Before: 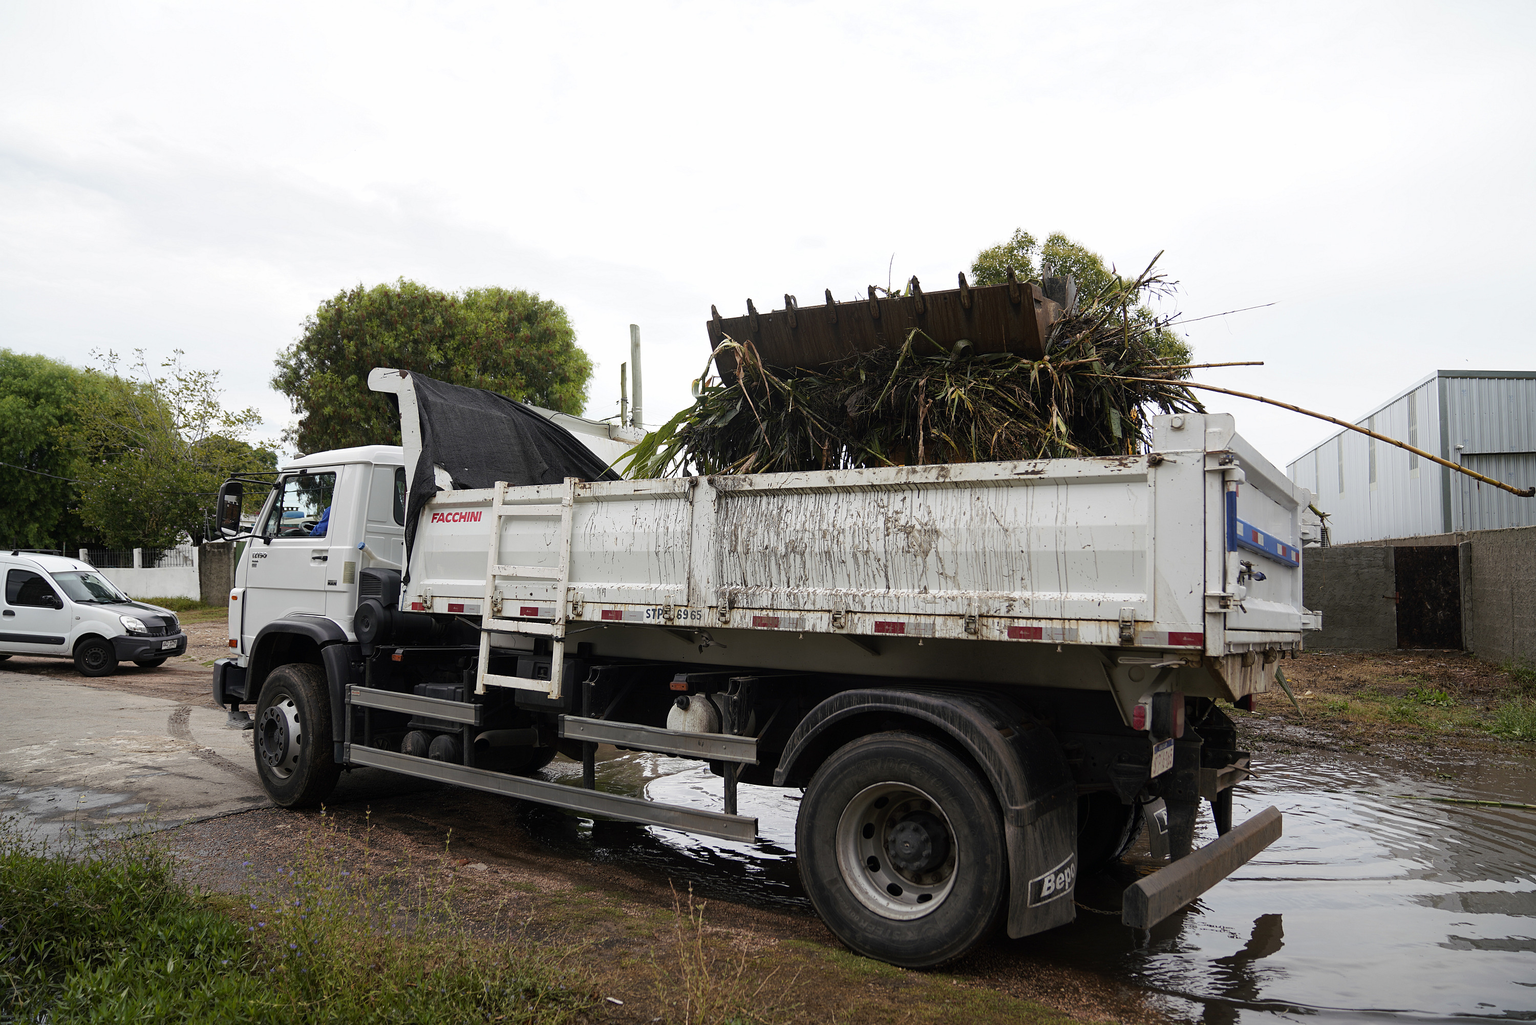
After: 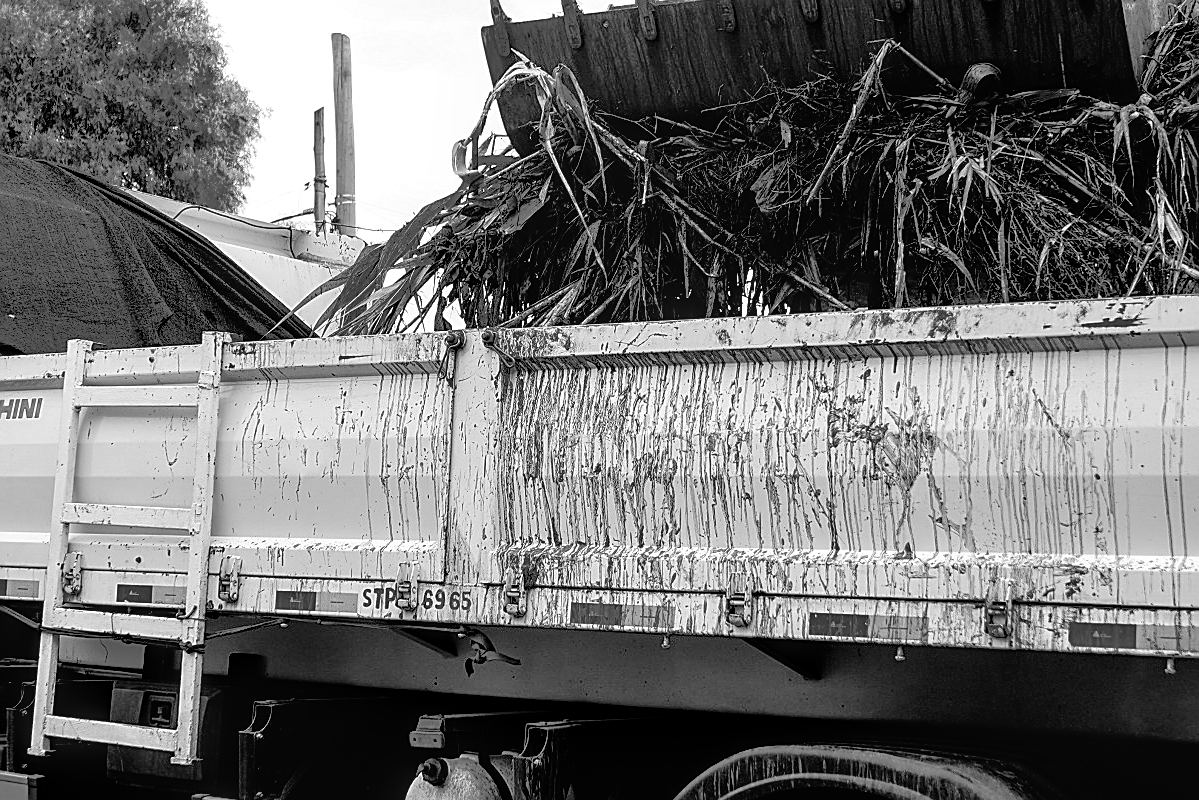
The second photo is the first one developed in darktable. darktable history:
exposure: black level correction 0.002, exposure 0.15 EV, compensate highlight preservation false
sharpen: on, module defaults
local contrast: detail 142%
crop: left 30%, top 30%, right 30%, bottom 30%
tone equalizer: -8 EV -0.528 EV, -7 EV -0.319 EV, -6 EV -0.083 EV, -5 EV 0.413 EV, -4 EV 0.985 EV, -3 EV 0.791 EV, -2 EV -0.01 EV, -1 EV 0.14 EV, +0 EV -0.012 EV, smoothing 1
color balance: lift [1, 1.015, 1.004, 0.985], gamma [1, 0.958, 0.971, 1.042], gain [1, 0.956, 0.977, 1.044]
monochrome: a 32, b 64, size 2.3
